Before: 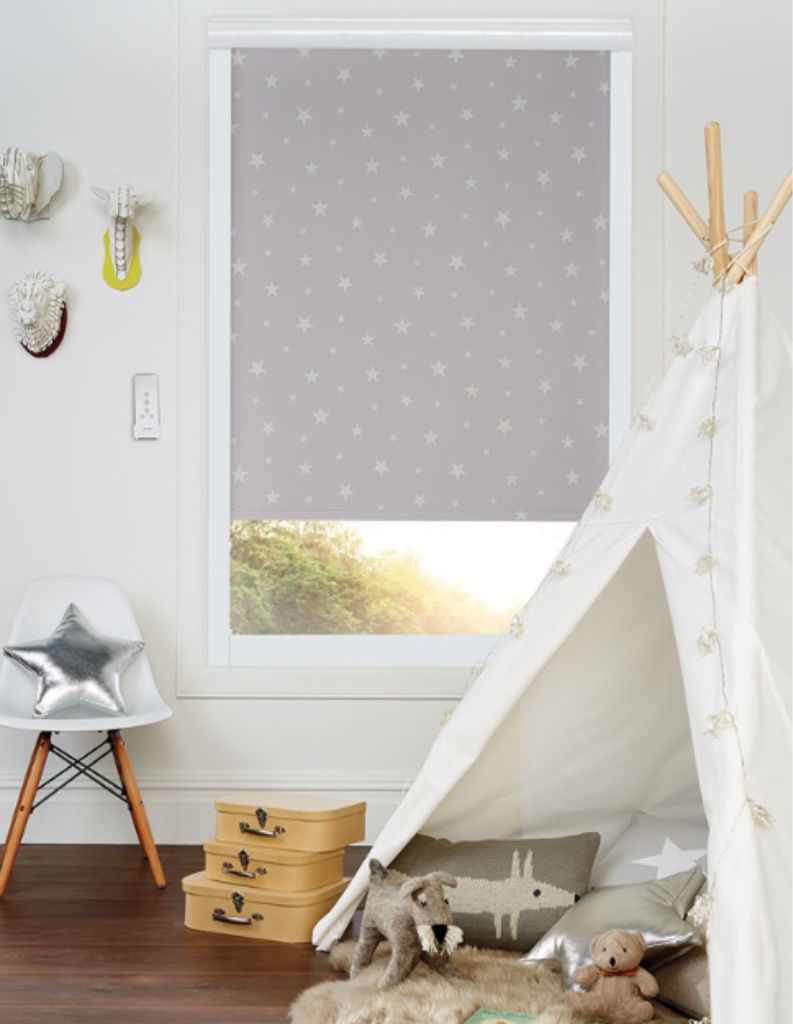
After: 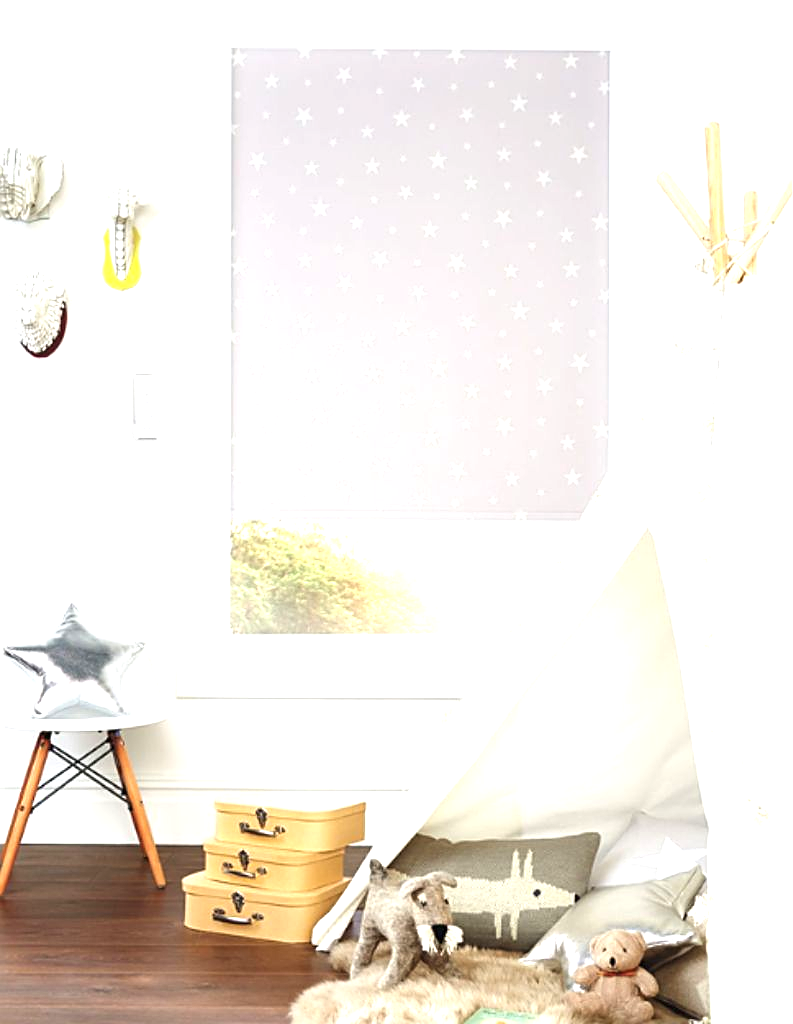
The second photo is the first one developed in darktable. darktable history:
sharpen: on, module defaults
exposure: black level correction -0.002, exposure 1.115 EV, compensate highlight preservation false
